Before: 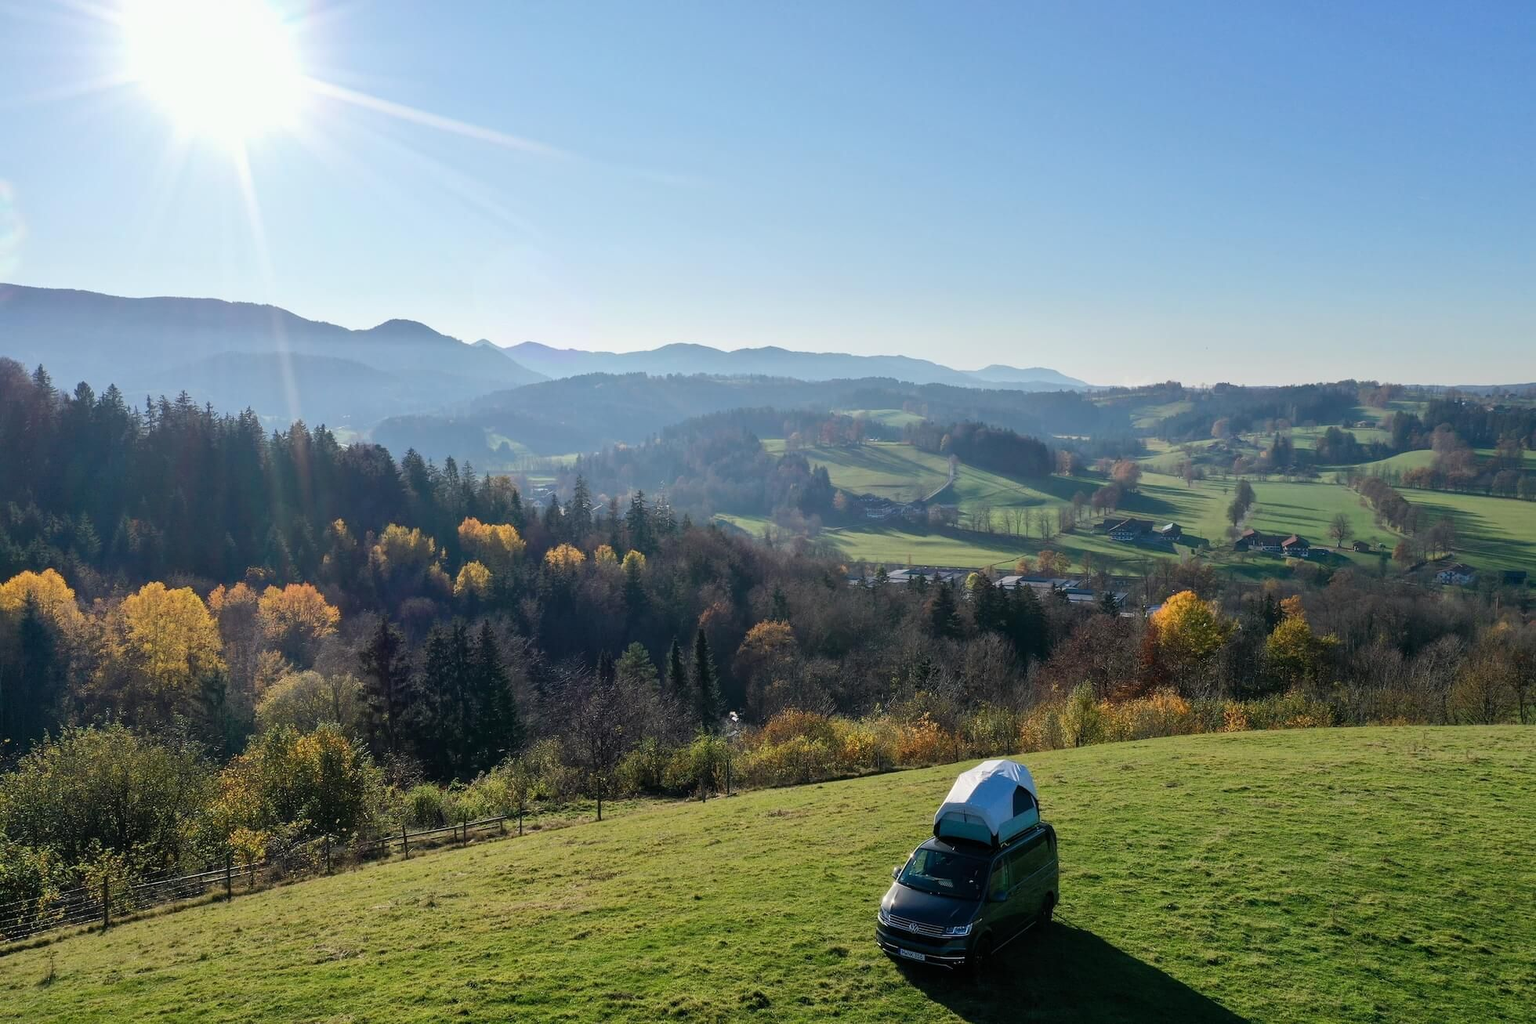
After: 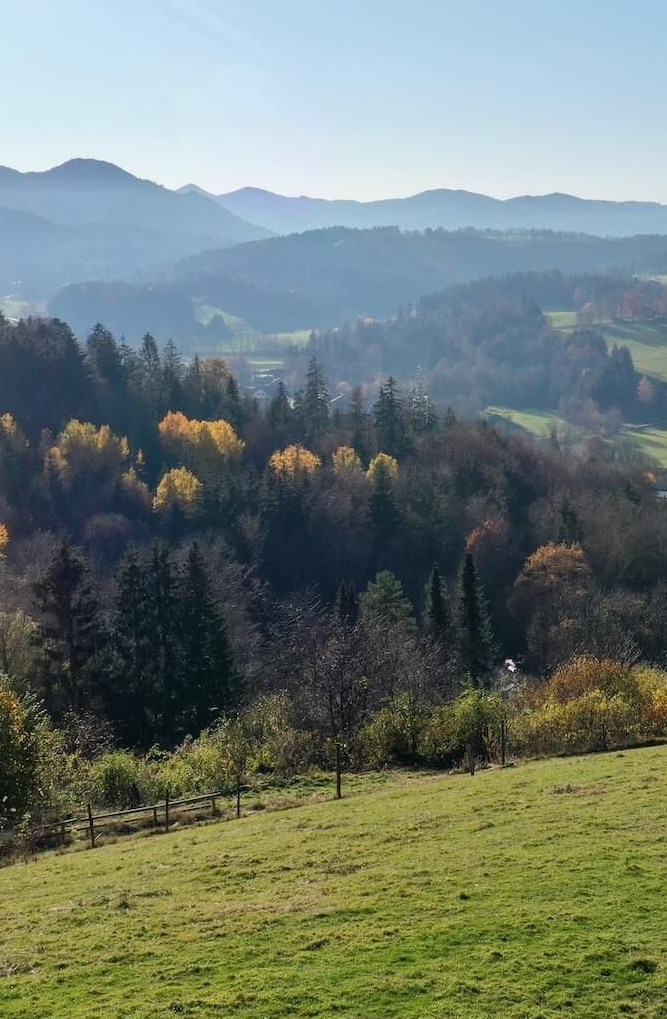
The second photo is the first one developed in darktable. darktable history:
crop and rotate: left 21.786%, top 19.059%, right 44.165%, bottom 2.973%
